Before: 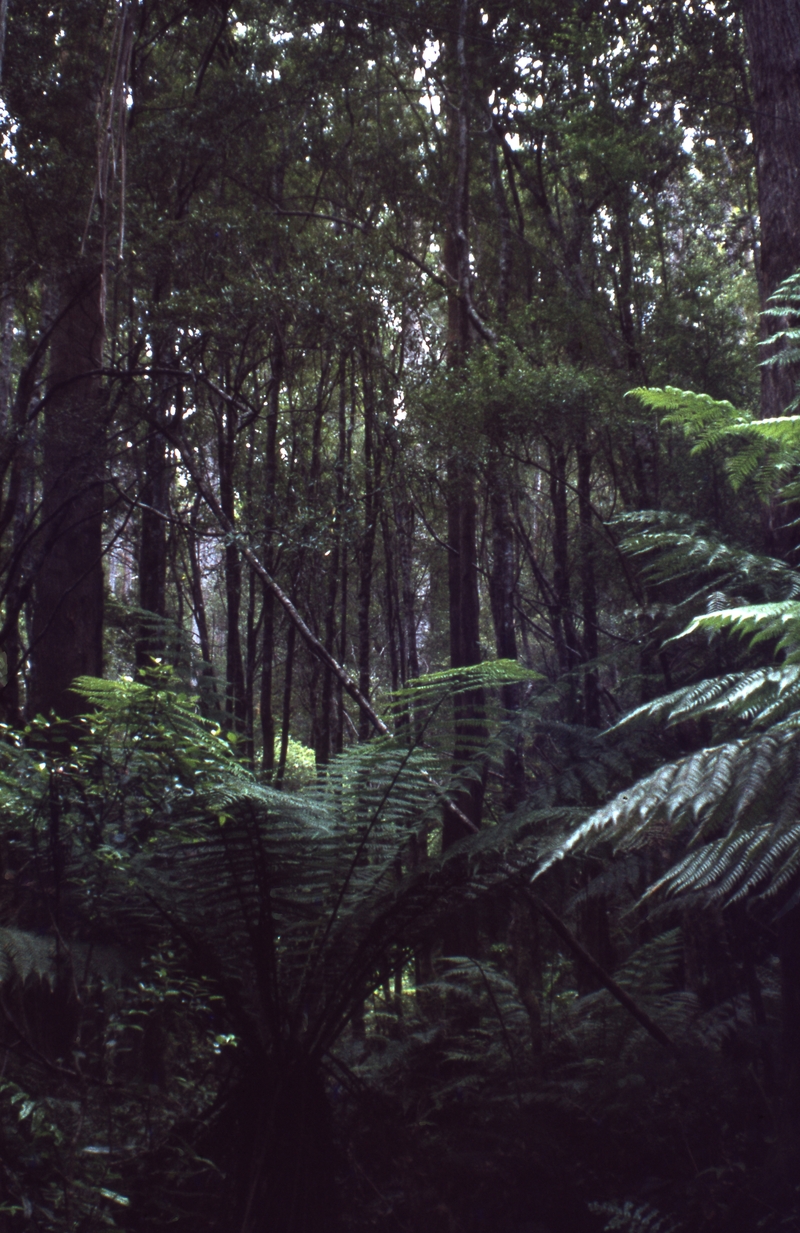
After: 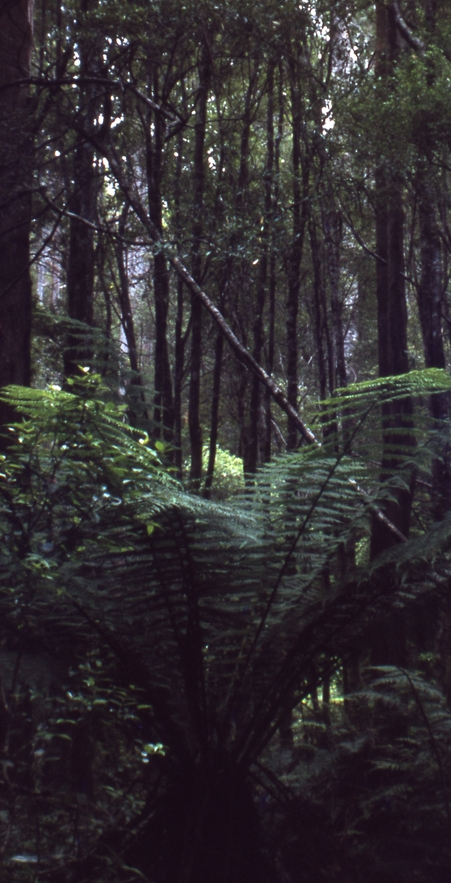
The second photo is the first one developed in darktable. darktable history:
crop: left 9.029%, top 23.648%, right 34.519%, bottom 4.699%
